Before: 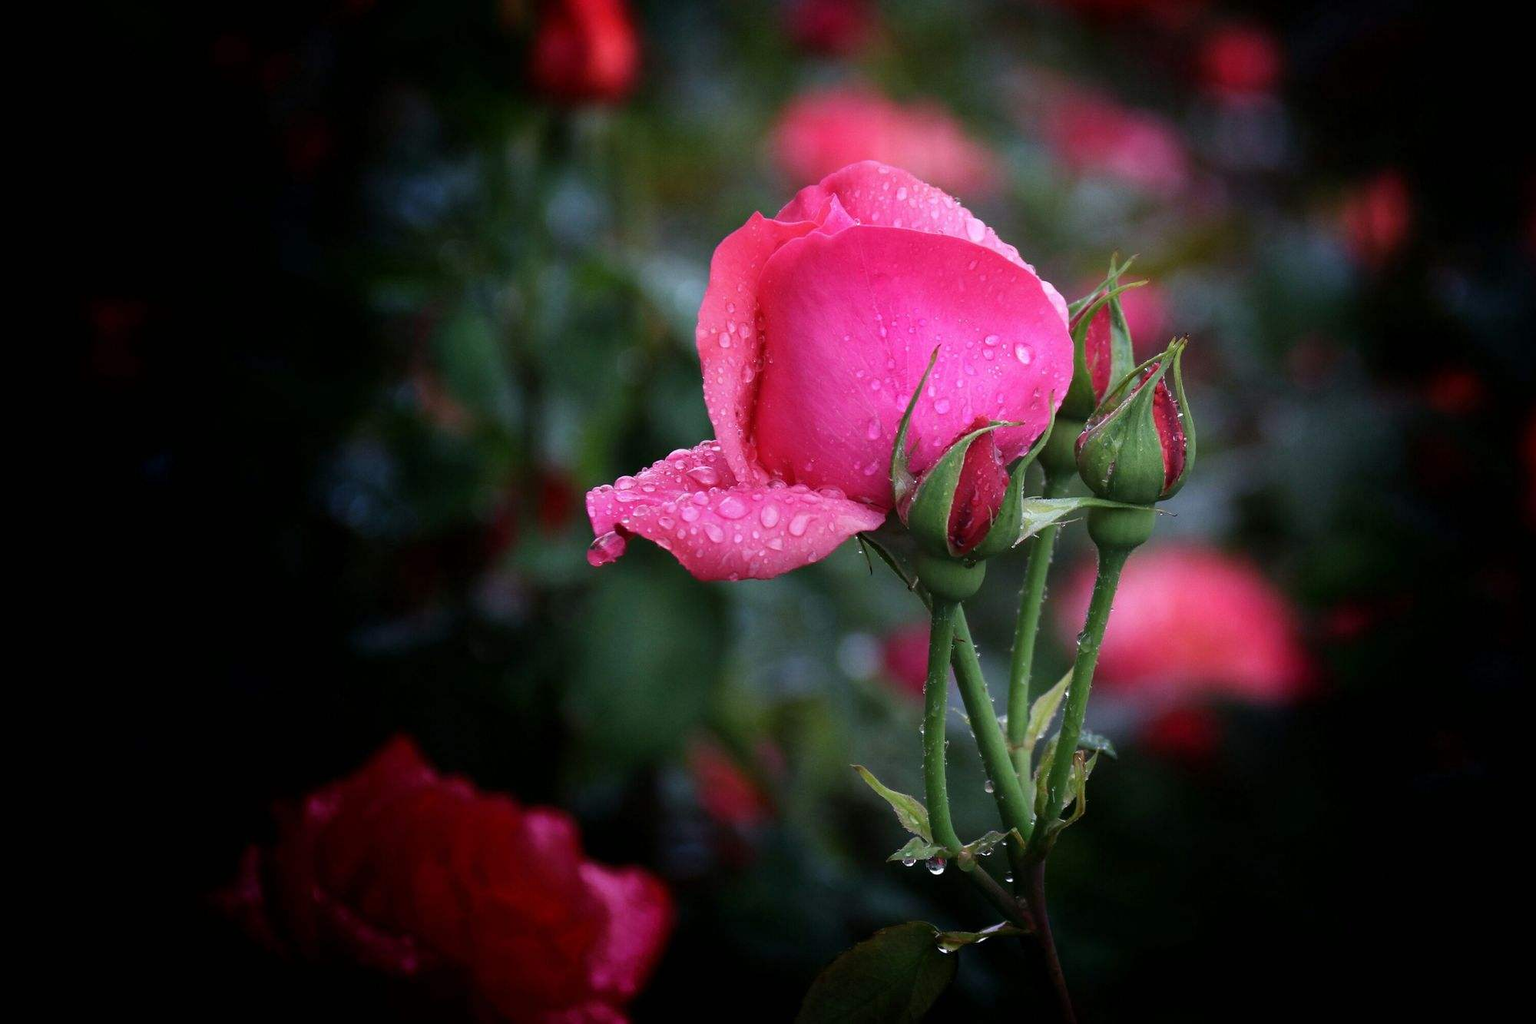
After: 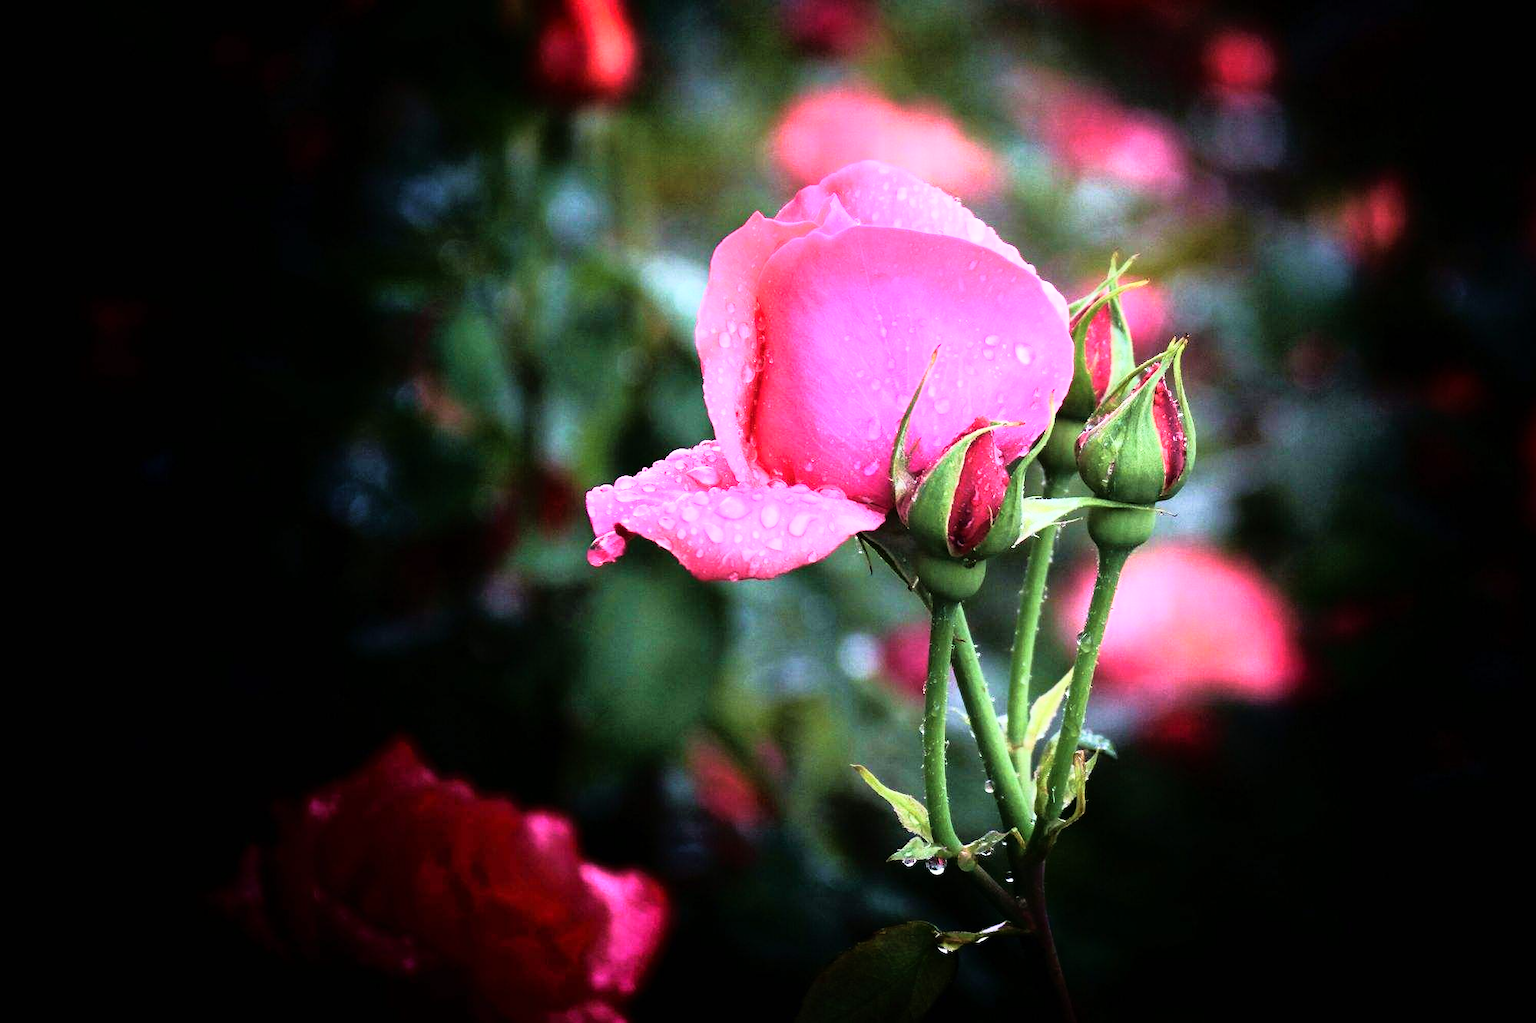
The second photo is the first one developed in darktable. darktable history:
base curve: curves: ch0 [(0, 0) (0.012, 0.01) (0.073, 0.168) (0.31, 0.711) (0.645, 0.957) (1, 1)], exposure shift 0.01
velvia: on, module defaults
tone equalizer: -8 EV 0.017 EV, -7 EV -0.022 EV, -6 EV 0.012 EV, -5 EV 0.047 EV, -4 EV 0.247 EV, -3 EV 0.673 EV, -2 EV 0.556 EV, -1 EV 0.213 EV, +0 EV 0.026 EV, edges refinement/feathering 500, mask exposure compensation -1.57 EV, preserve details no
